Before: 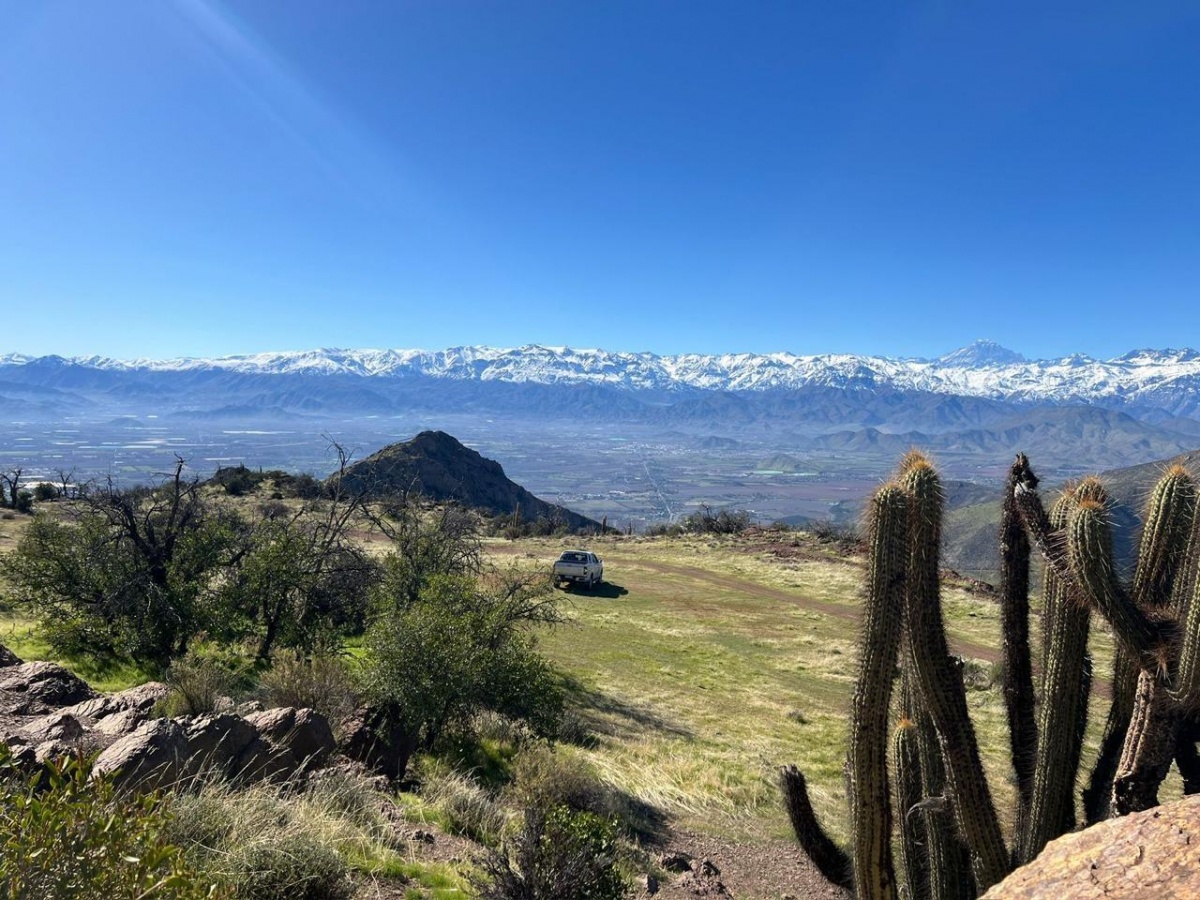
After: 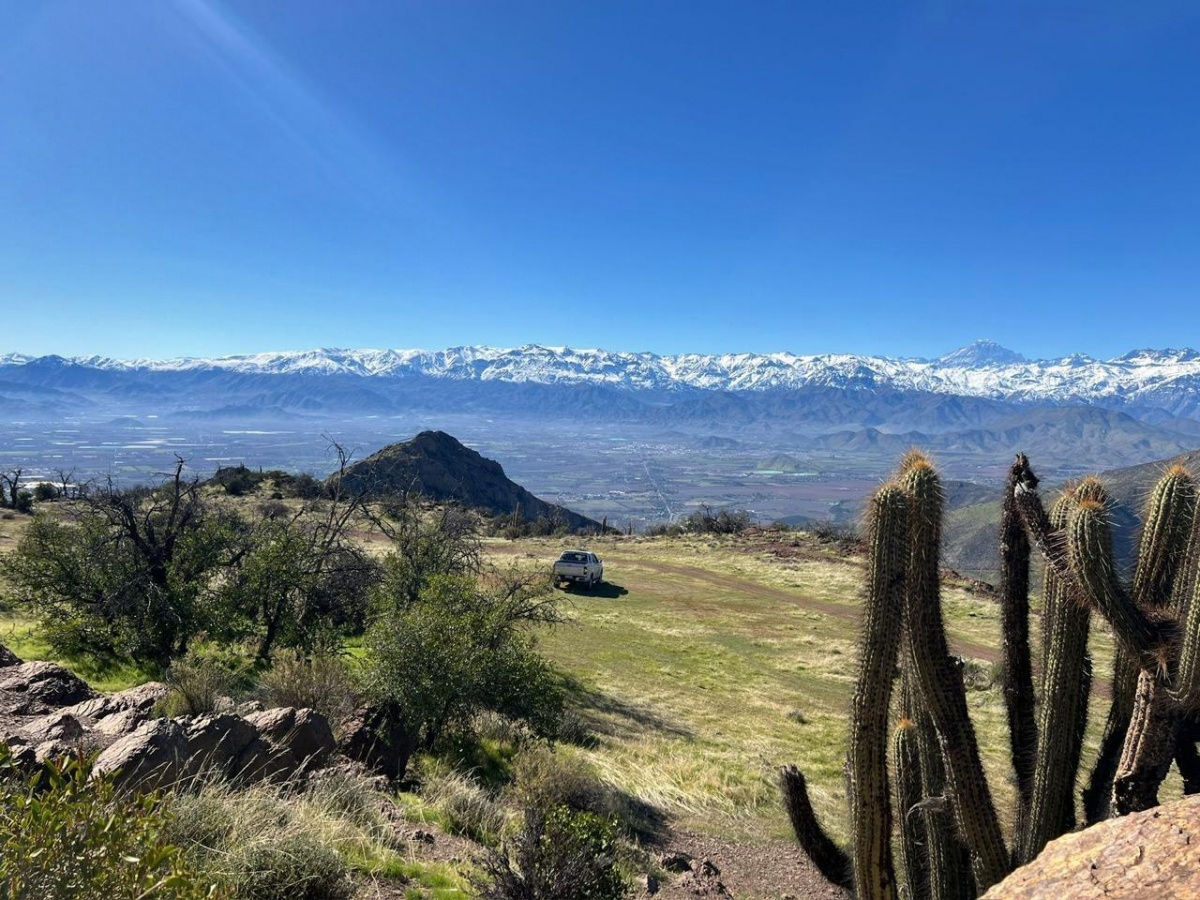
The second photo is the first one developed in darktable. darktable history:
shadows and highlights: shadows 30.62, highlights -62.79, soften with gaussian
